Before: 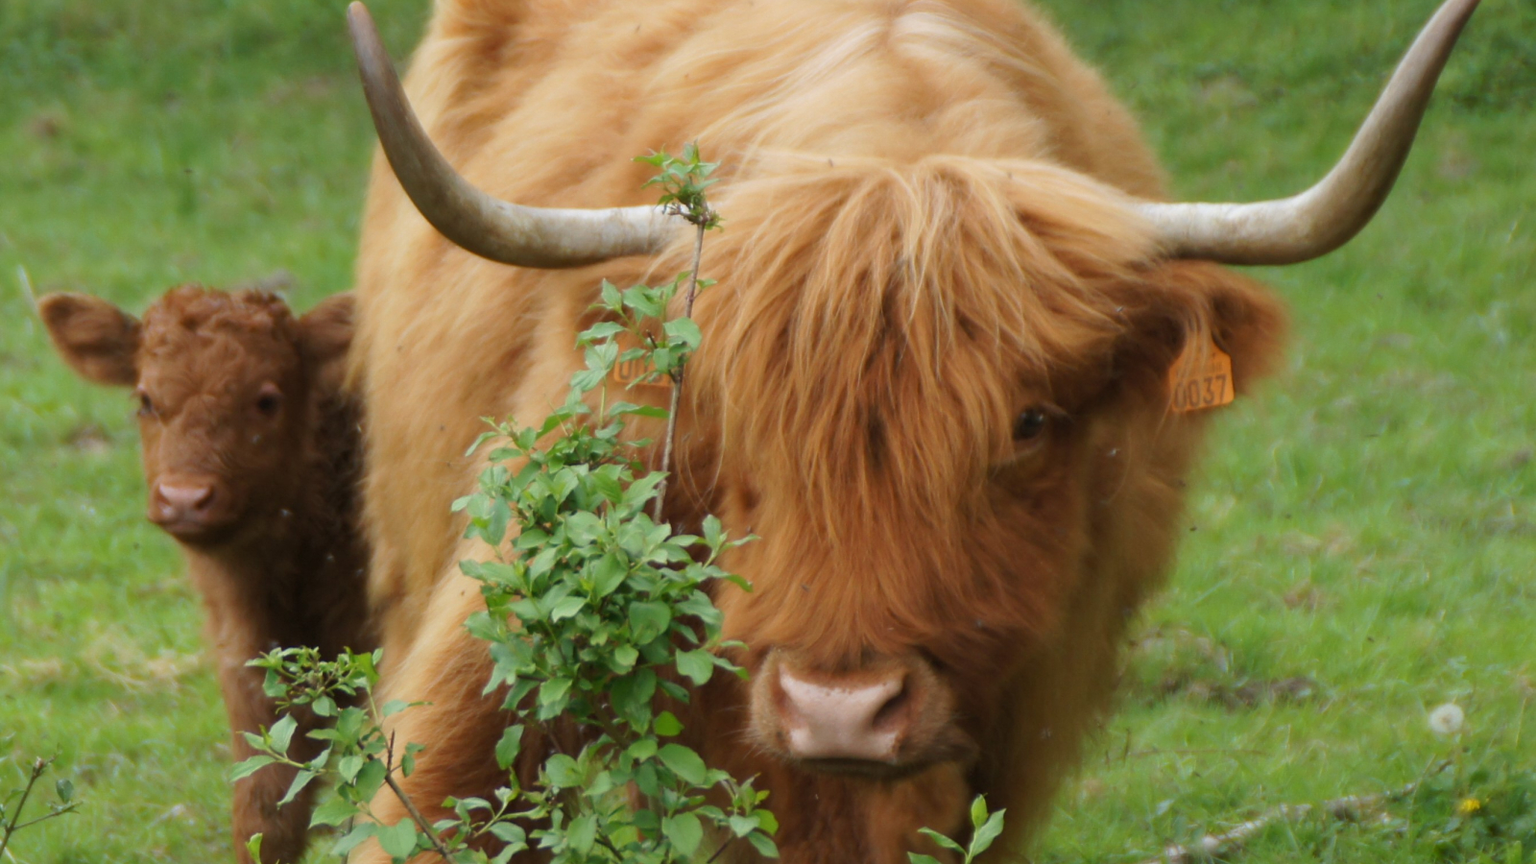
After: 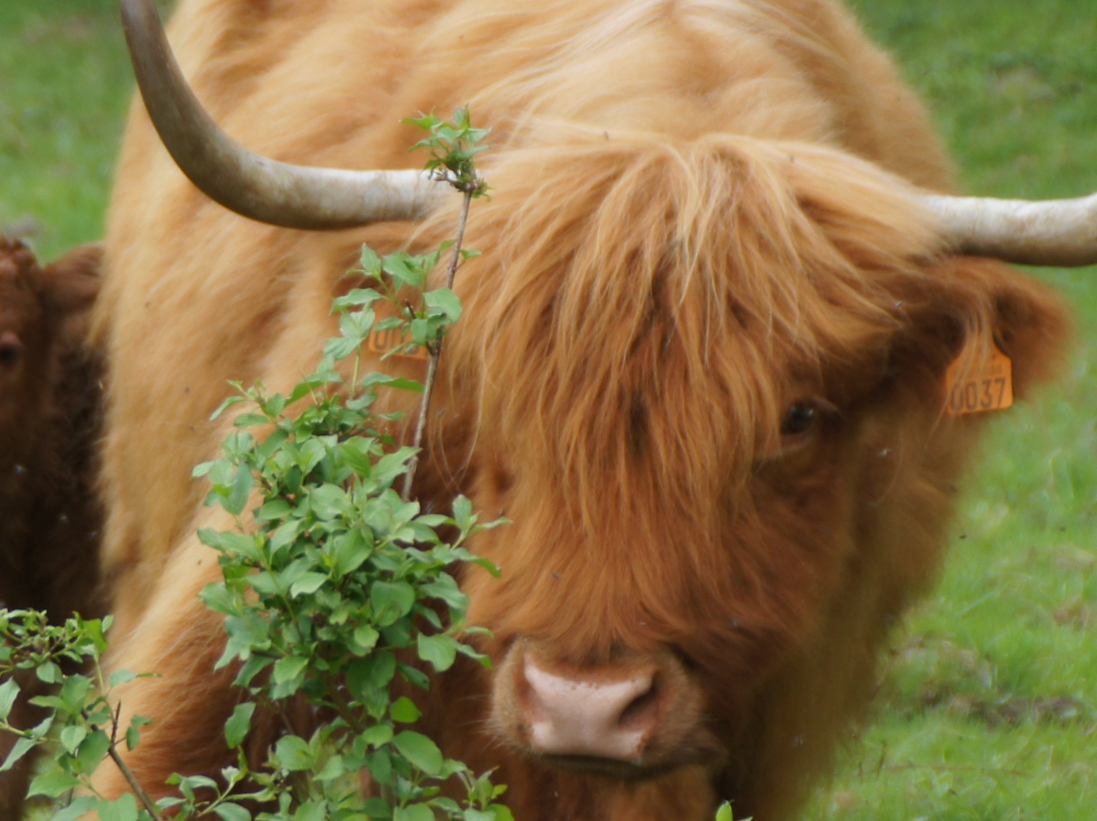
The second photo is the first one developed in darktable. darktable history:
crop and rotate: angle -3.09°, left 14.037%, top 0.023%, right 10.883%, bottom 0.078%
